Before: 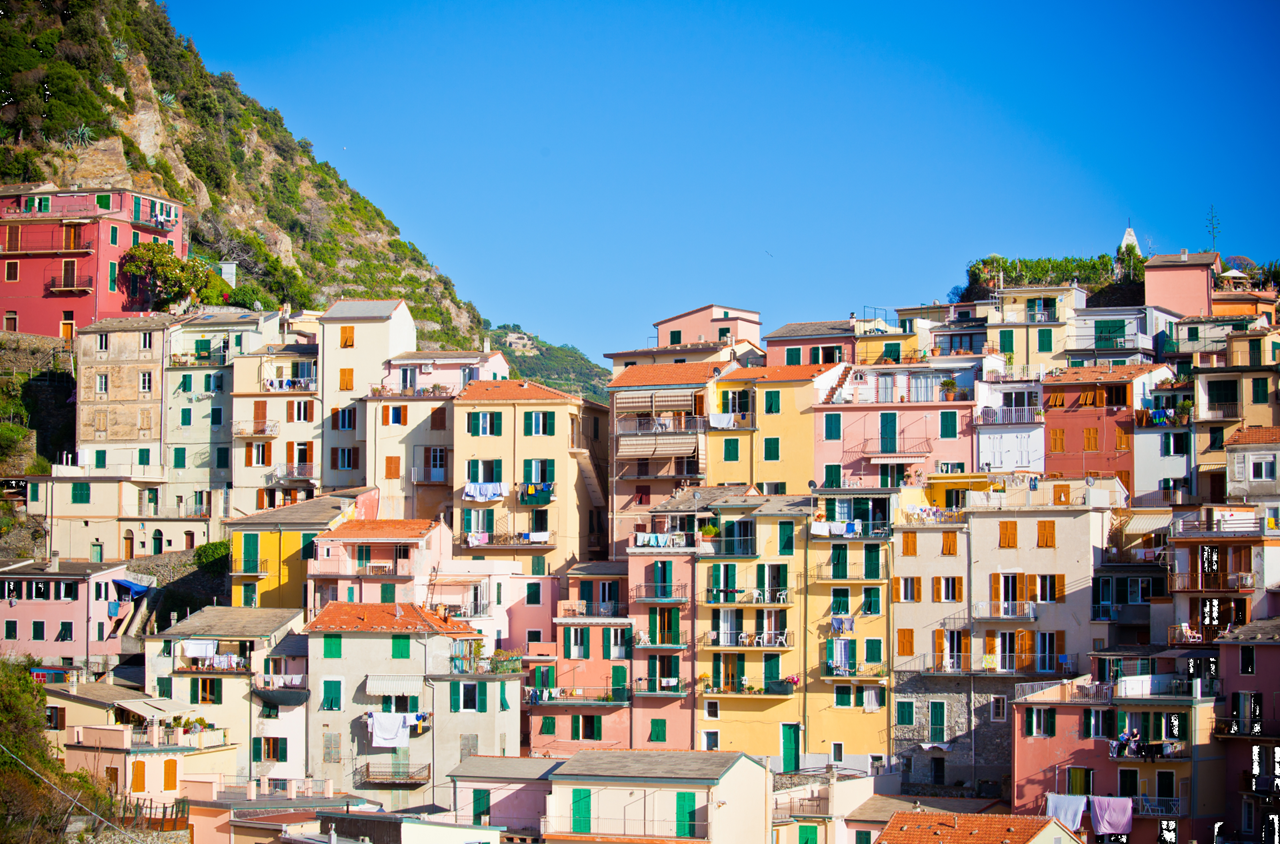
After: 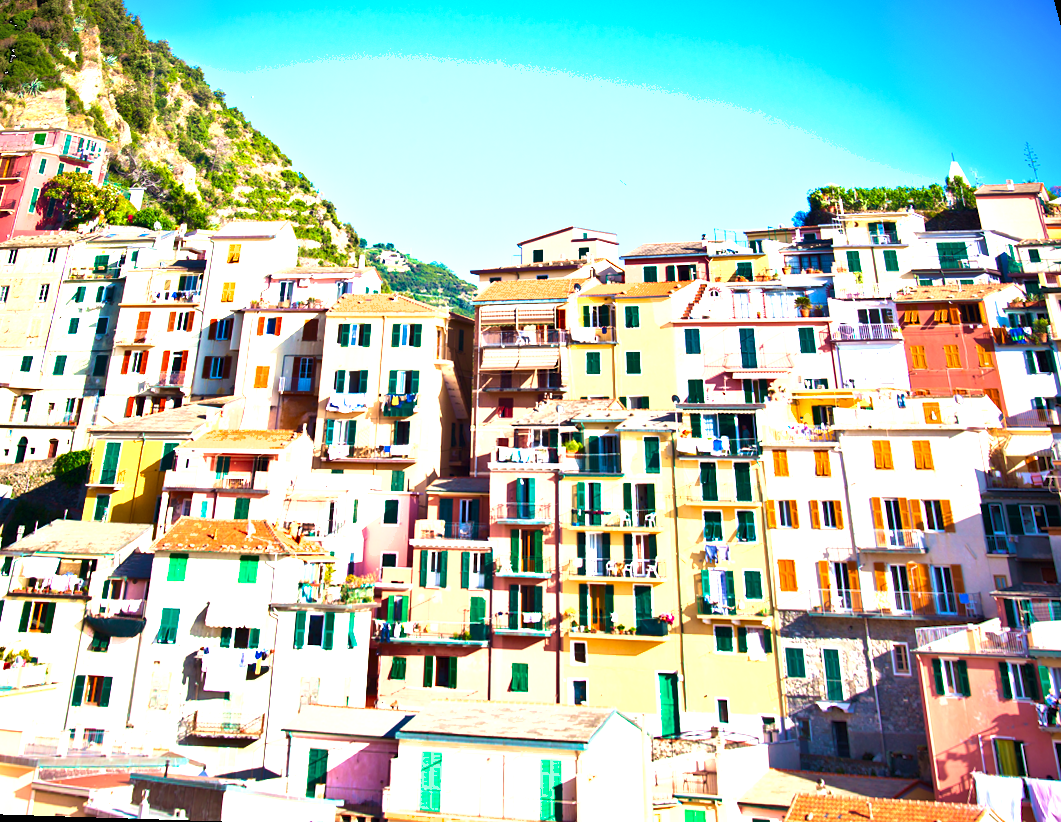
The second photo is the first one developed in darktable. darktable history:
velvia: strength 45%
shadows and highlights: shadows 49, highlights -41, soften with gaussian
exposure: black level correction 0, exposure 1.5 EV, compensate exposure bias true, compensate highlight preservation false
rotate and perspective: rotation 0.72°, lens shift (vertical) -0.352, lens shift (horizontal) -0.051, crop left 0.152, crop right 0.859, crop top 0.019, crop bottom 0.964
